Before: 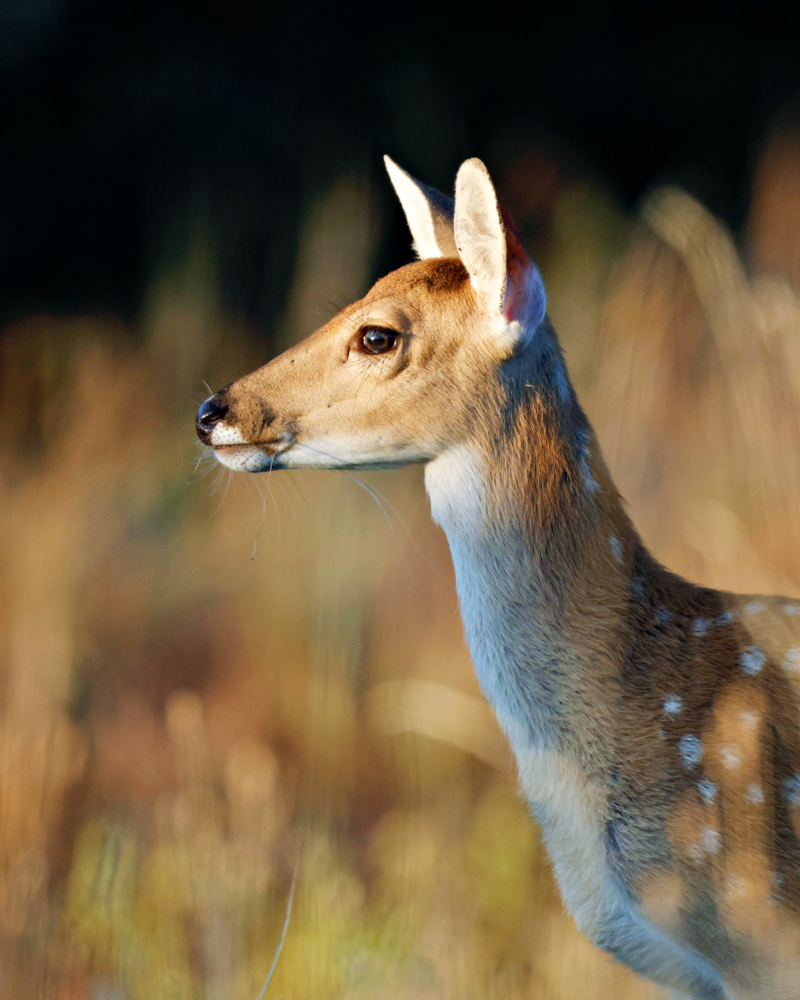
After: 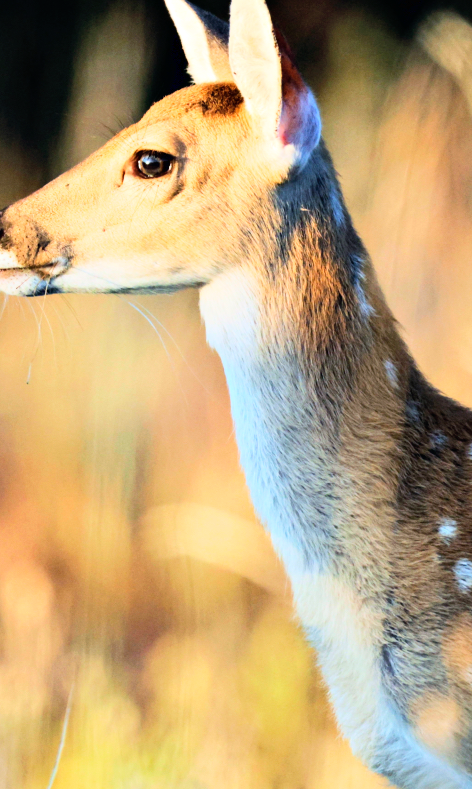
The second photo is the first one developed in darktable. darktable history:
base curve: curves: ch0 [(0, 0) (0, 0.001) (0.001, 0.001) (0.004, 0.002) (0.007, 0.004) (0.015, 0.013) (0.033, 0.045) (0.052, 0.096) (0.075, 0.17) (0.099, 0.241) (0.163, 0.42) (0.219, 0.55) (0.259, 0.616) (0.327, 0.722) (0.365, 0.765) (0.522, 0.873) (0.547, 0.881) (0.689, 0.919) (0.826, 0.952) (1, 1)]
crop and rotate: left 28.213%, top 17.666%, right 12.784%, bottom 3.384%
